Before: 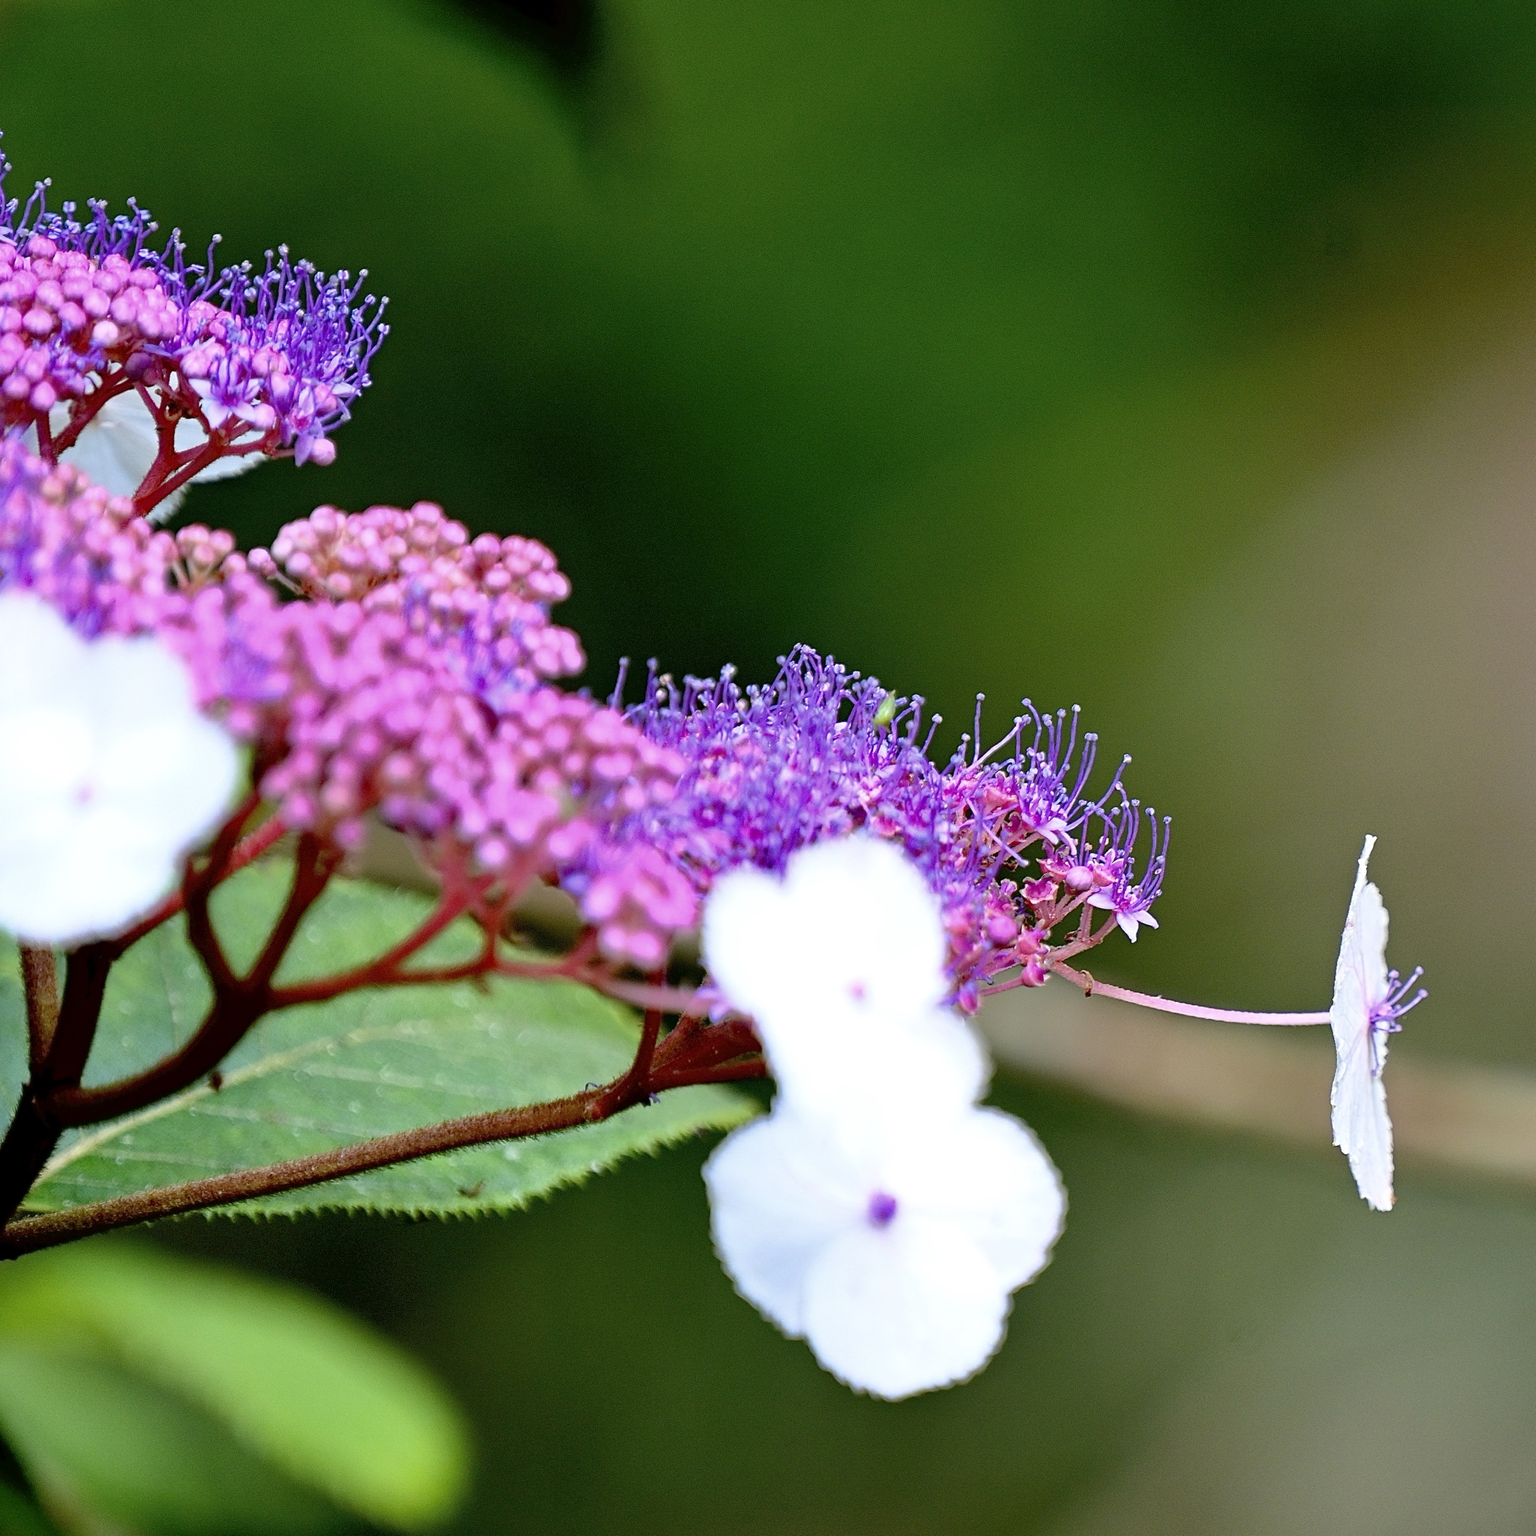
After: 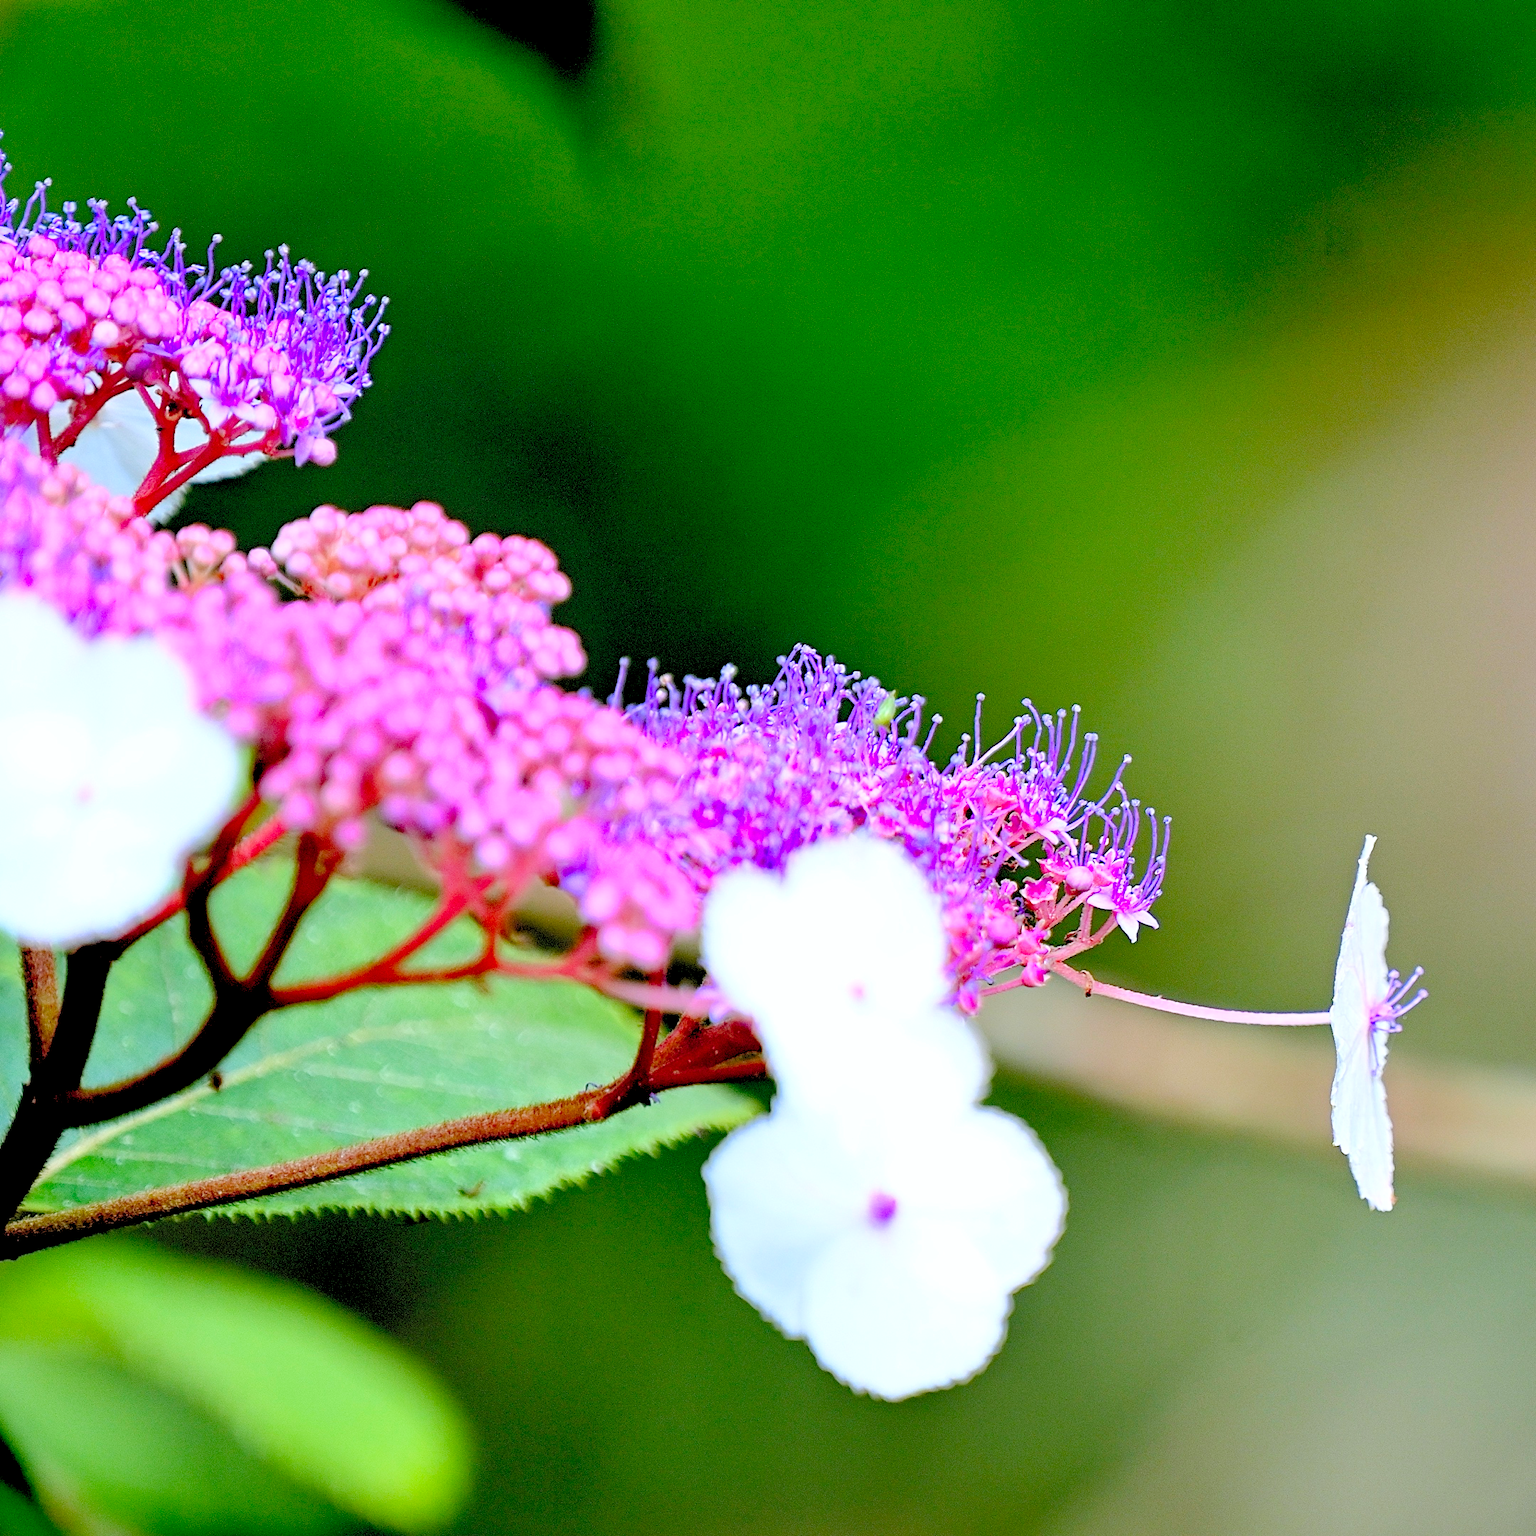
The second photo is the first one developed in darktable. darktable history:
levels: levels [0.072, 0.414, 0.976]
color calibration: x 0.355, y 0.367, temperature 4700.38 K
